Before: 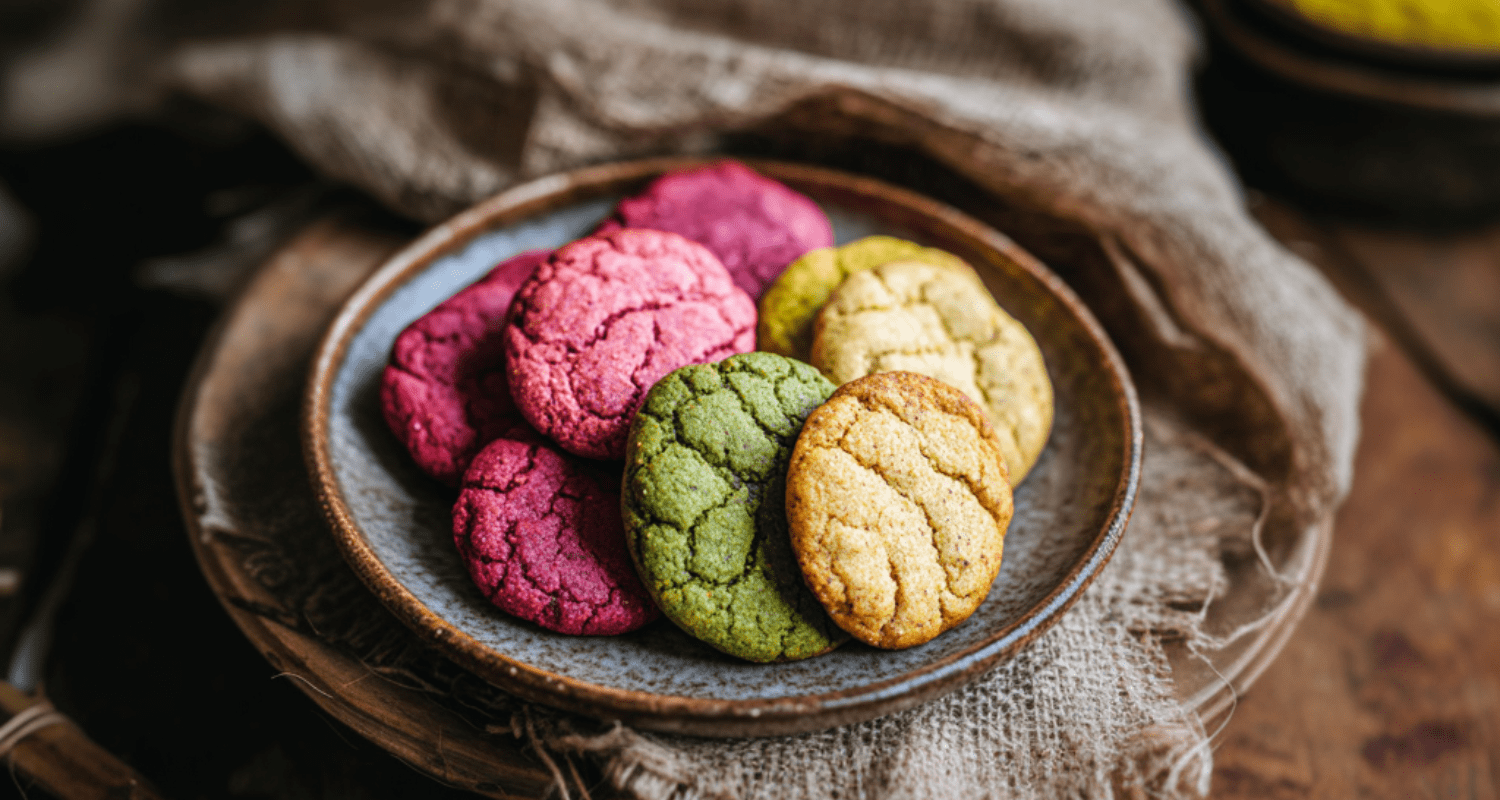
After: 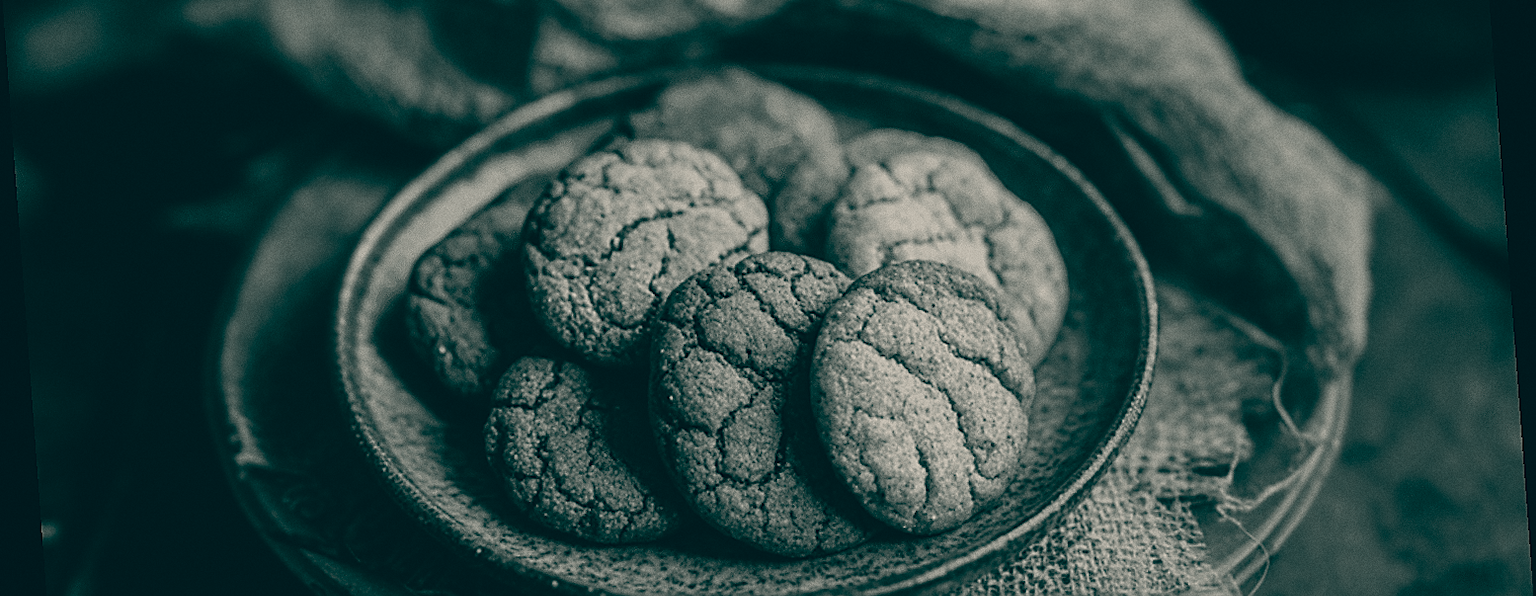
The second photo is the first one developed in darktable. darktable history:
color balance: lift [1.005, 0.99, 1.007, 1.01], gamma [1, 0.979, 1.011, 1.021], gain [0.923, 1.098, 1.025, 0.902], input saturation 90.45%, contrast 7.73%, output saturation 105.91%
crop: top 16.727%, bottom 16.727%
sharpen: radius 1.4, amount 1.25, threshold 0.7
exposure: black level correction 0, exposure -0.721 EV, compensate highlight preservation false
rotate and perspective: rotation -4.25°, automatic cropping off
color calibration: output gray [0.253, 0.26, 0.487, 0], gray › normalize channels true, illuminant same as pipeline (D50), adaptation XYZ, x 0.346, y 0.359, gamut compression 0
grain: coarseness 0.09 ISO
white balance: red 0.967, blue 1.119, emerald 0.756
